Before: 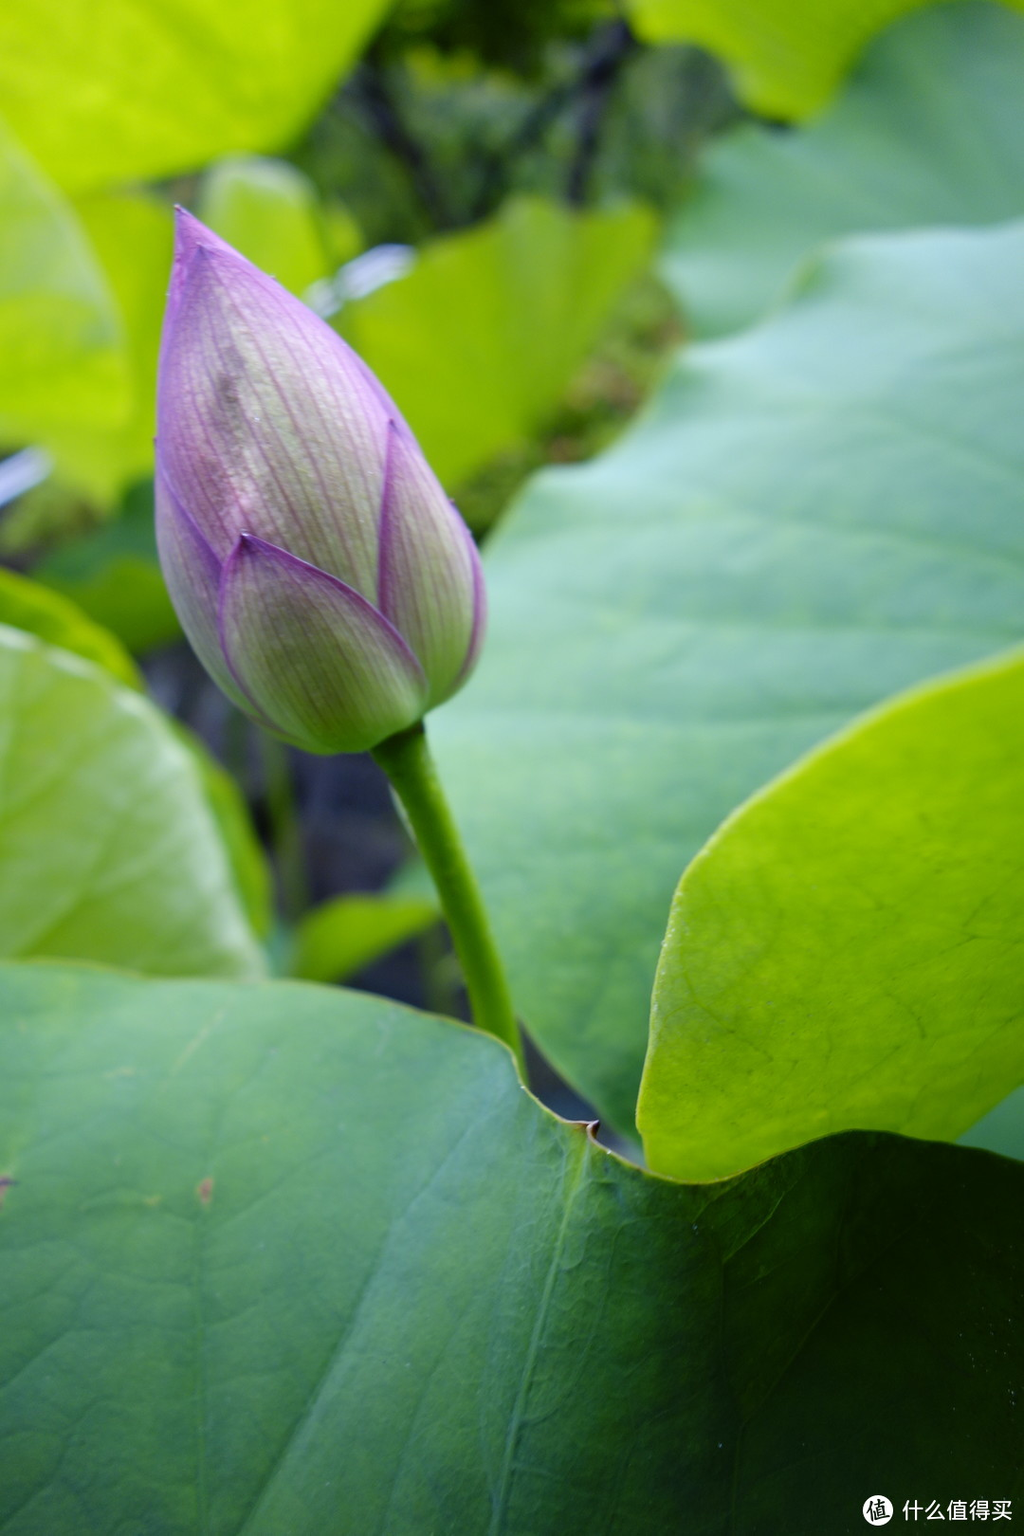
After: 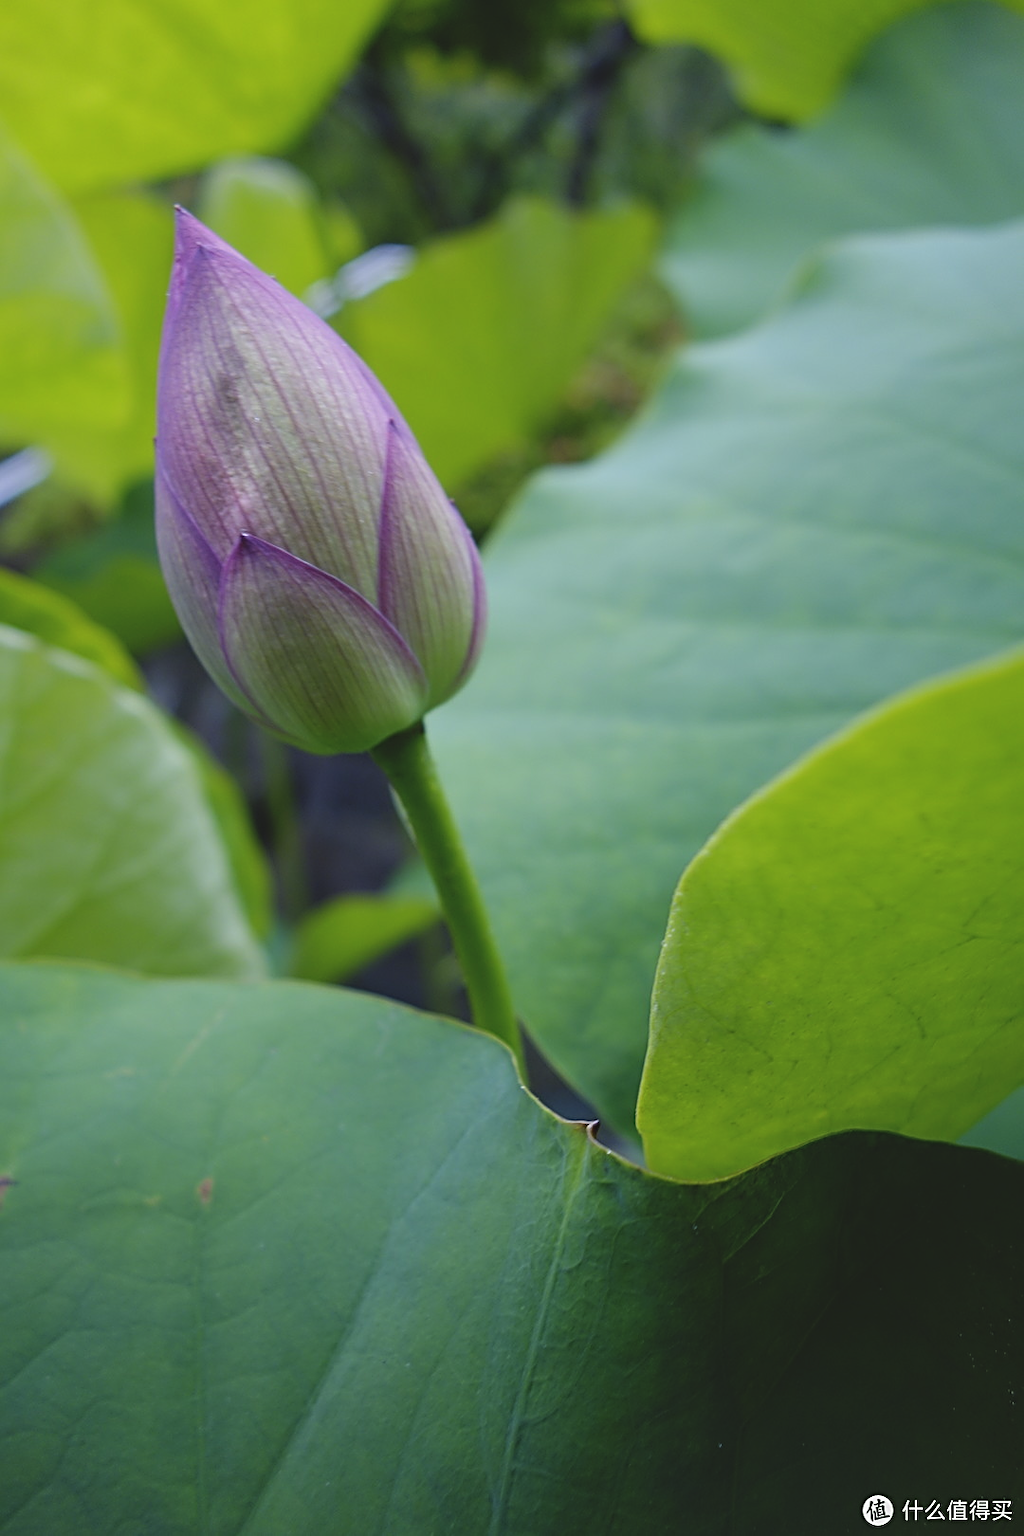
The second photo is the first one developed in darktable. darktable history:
sharpen: radius 2.531, amount 0.628
exposure: black level correction -0.015, exposure -0.5 EV, compensate highlight preservation false
